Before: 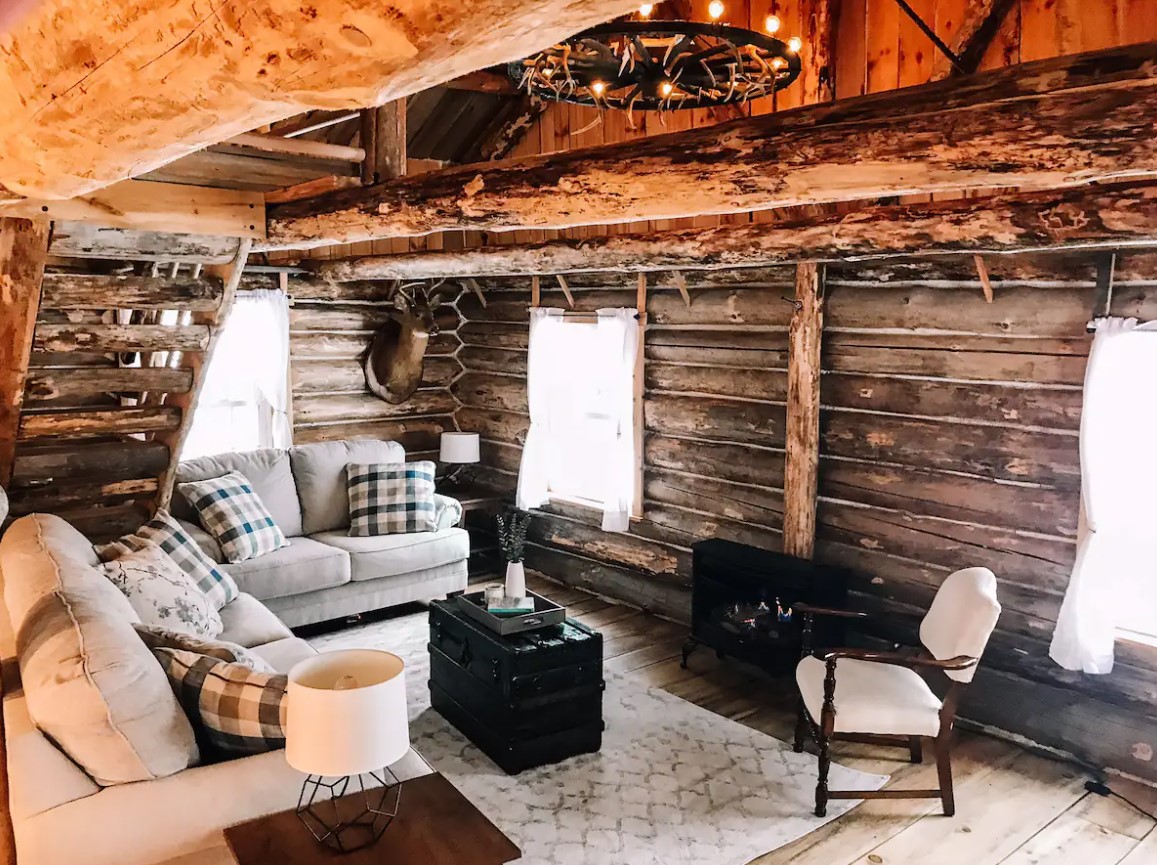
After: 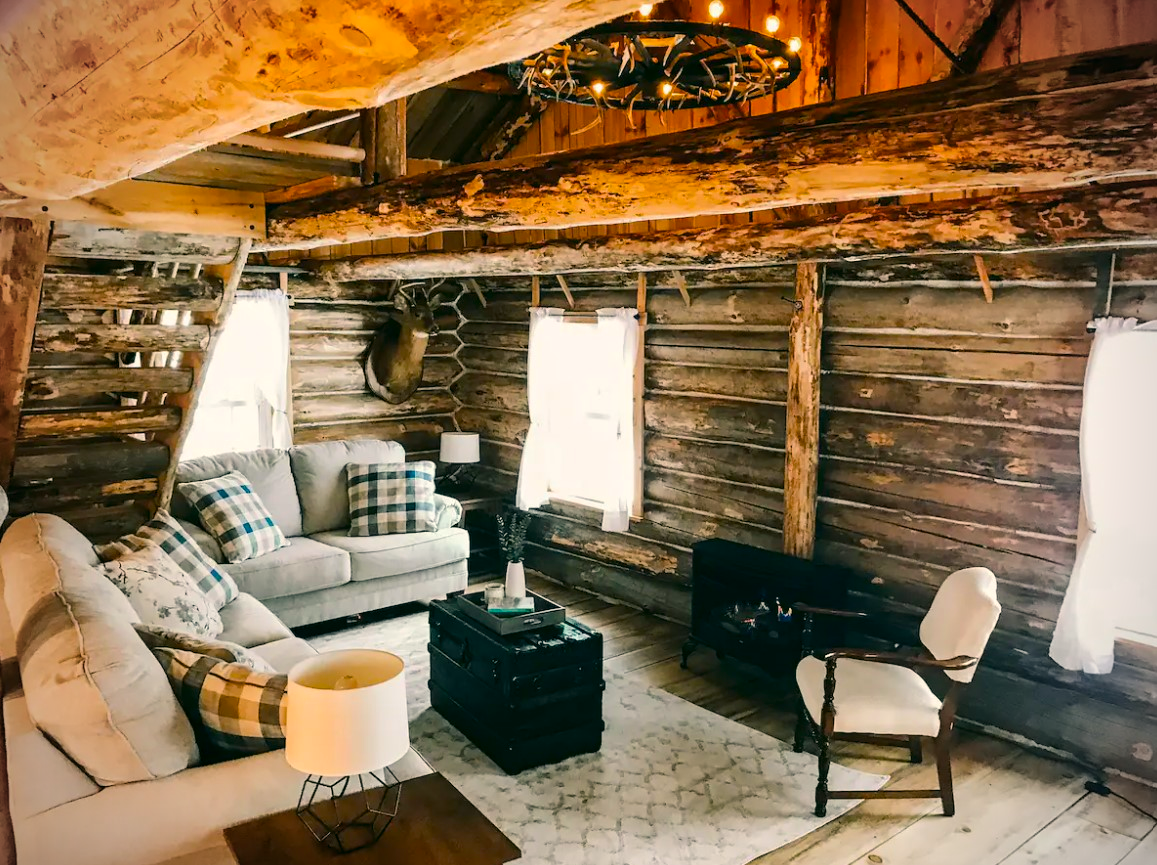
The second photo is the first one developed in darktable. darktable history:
vignetting: fall-off radius 46.3%, unbound false
color correction: highlights a* -0.476, highlights b* 9.32, shadows a* -9.44, shadows b* 1.08
color balance rgb: shadows lift › chroma 2.013%, shadows lift › hue 215.6°, perceptual saturation grading › global saturation 33.71%, global vibrance 9.389%
